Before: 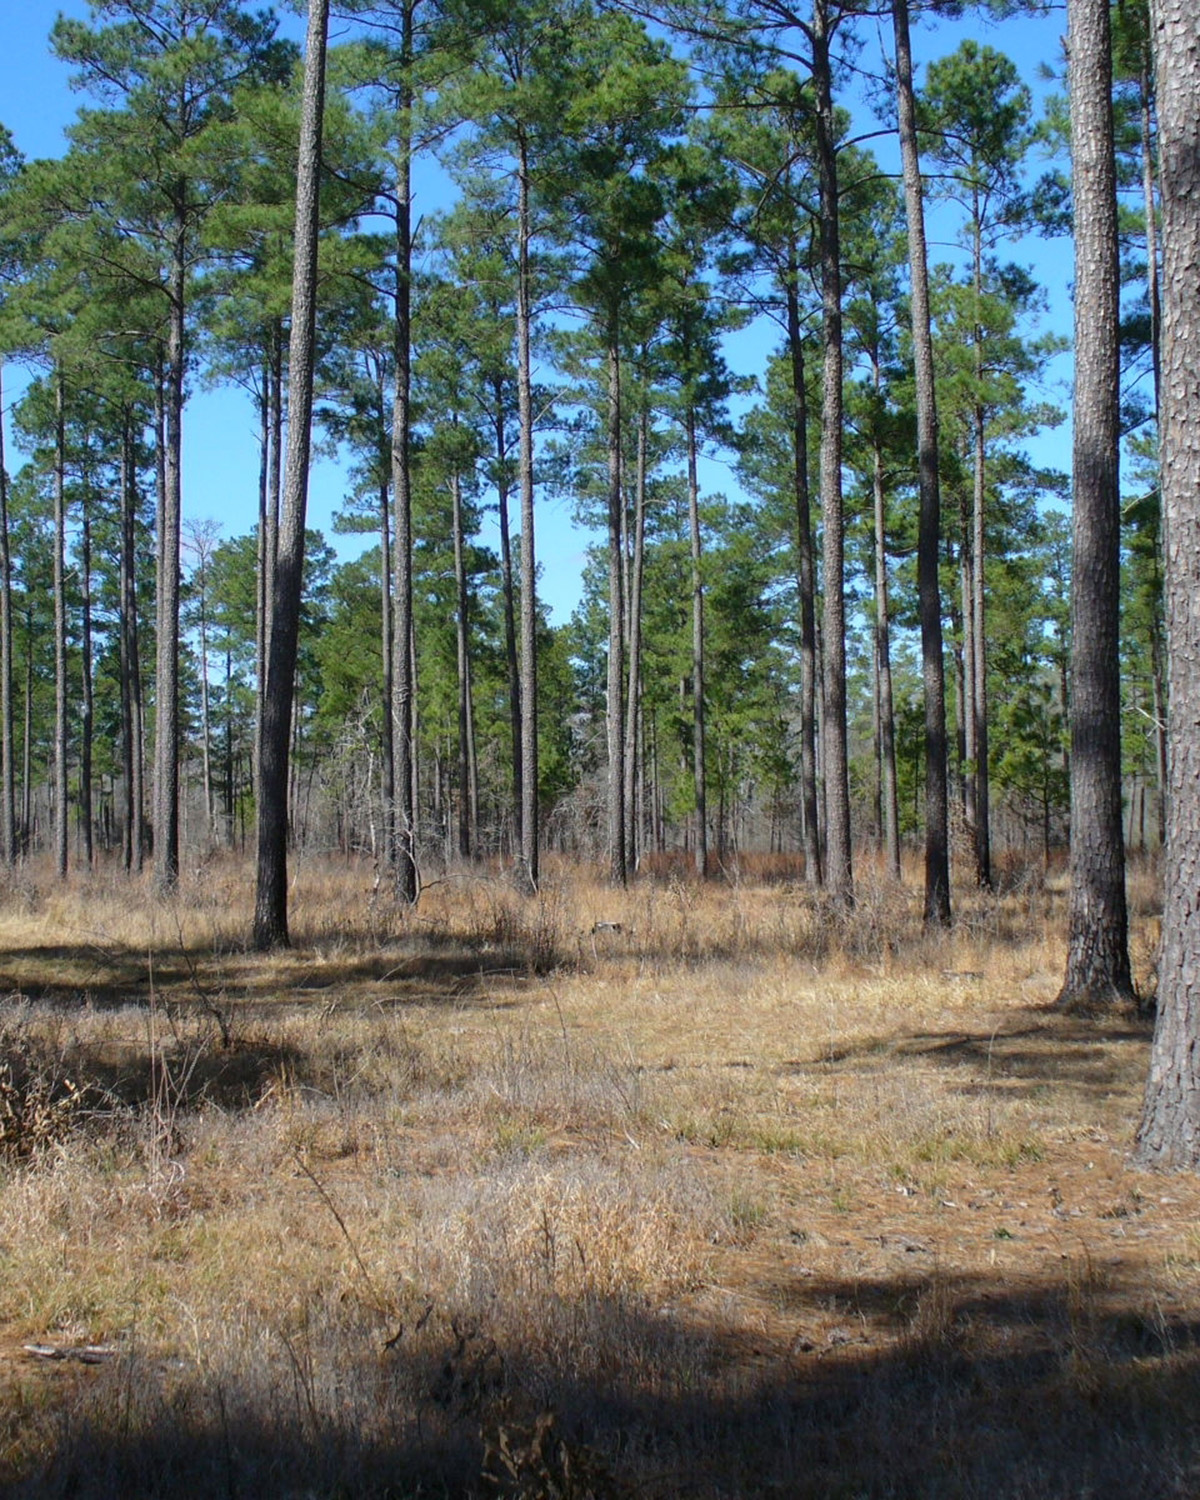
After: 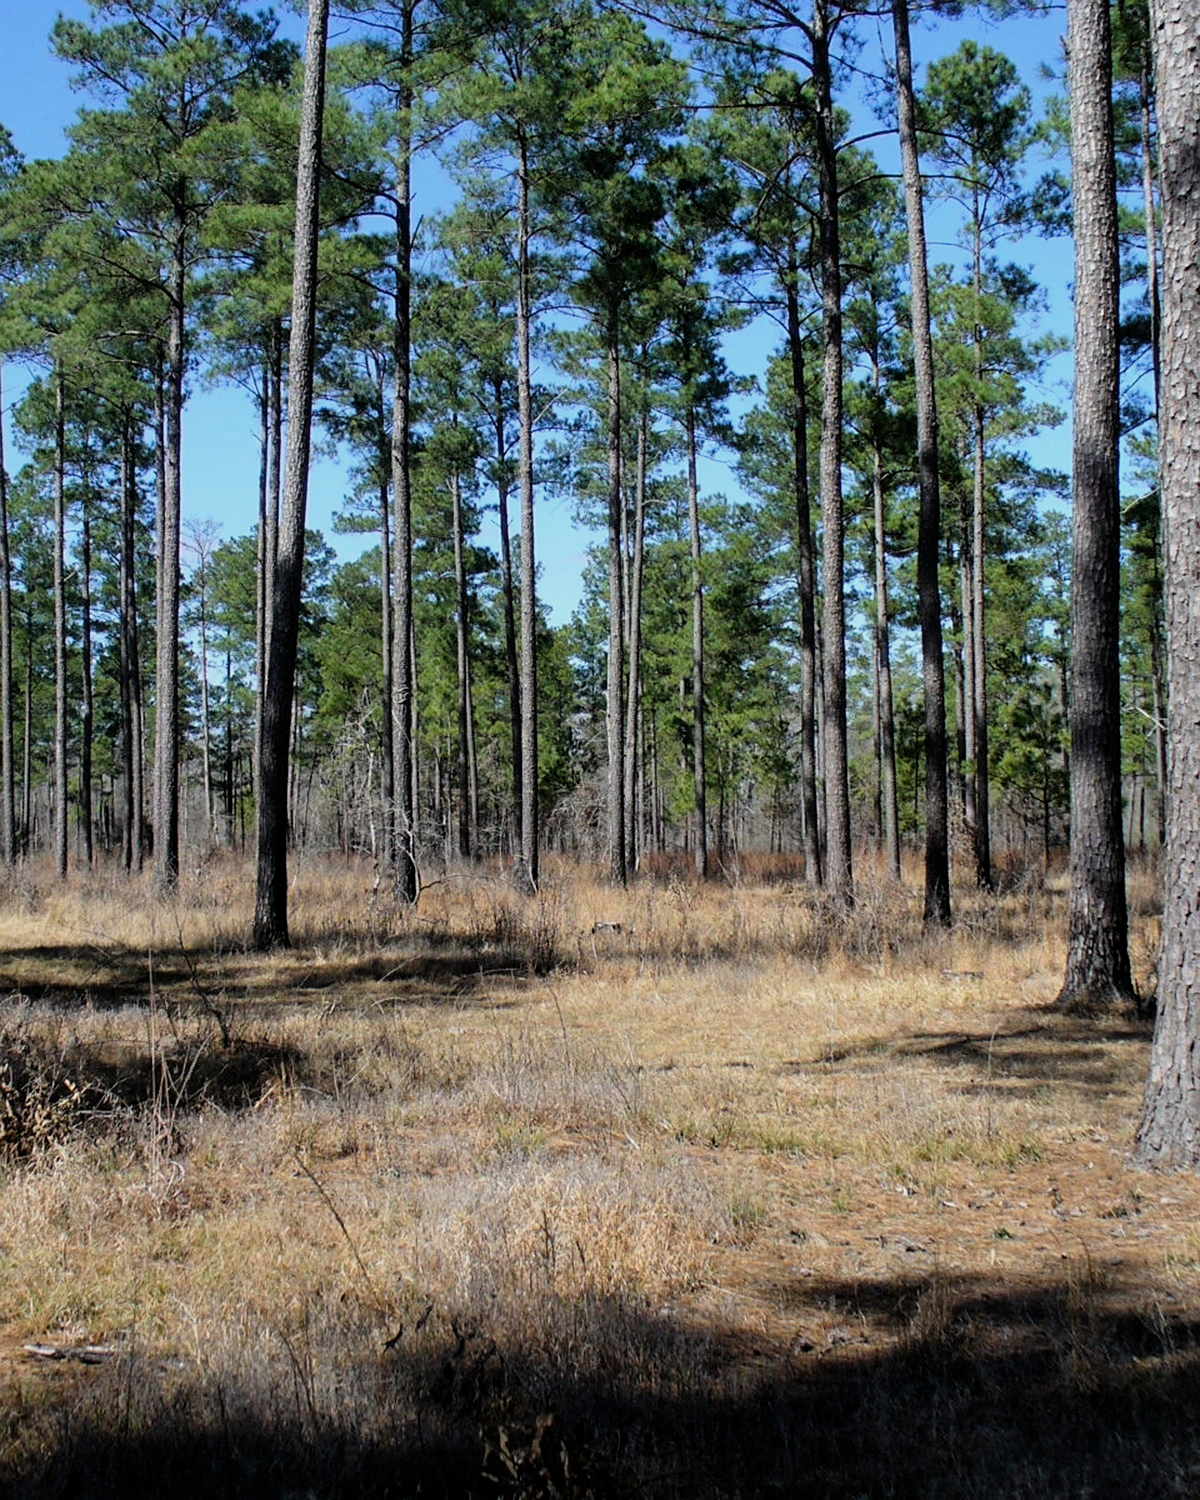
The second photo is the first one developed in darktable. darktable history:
filmic rgb: middle gray luminance 12.75%, black relative exposure -10.07 EV, white relative exposure 3.47 EV, target black luminance 0%, hardness 5.77, latitude 45.02%, contrast 1.216, highlights saturation mix 4.06%, shadows ↔ highlights balance 27.14%
sharpen: amount 0.208
